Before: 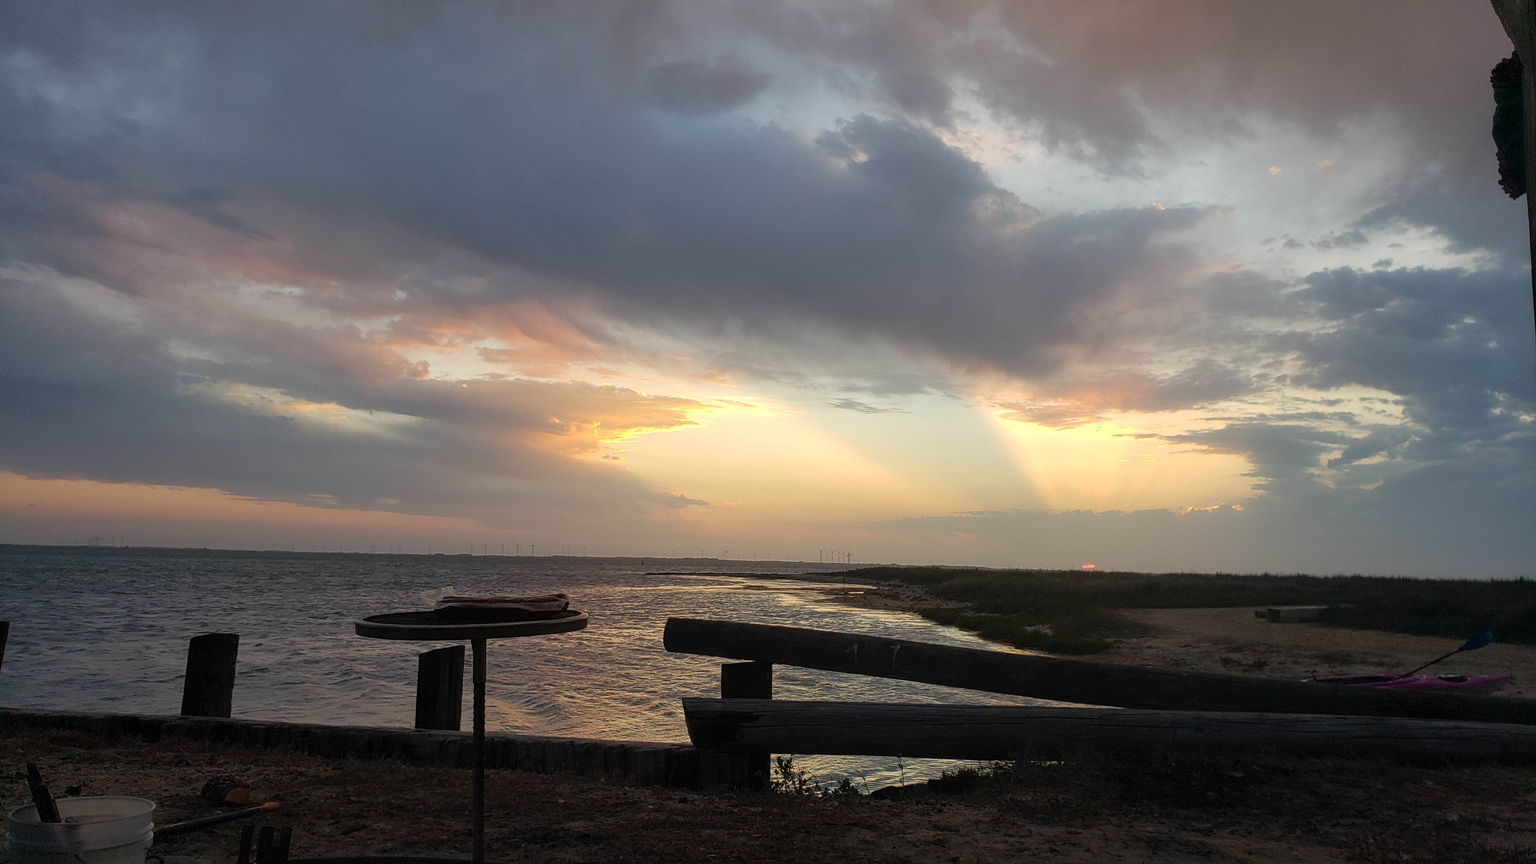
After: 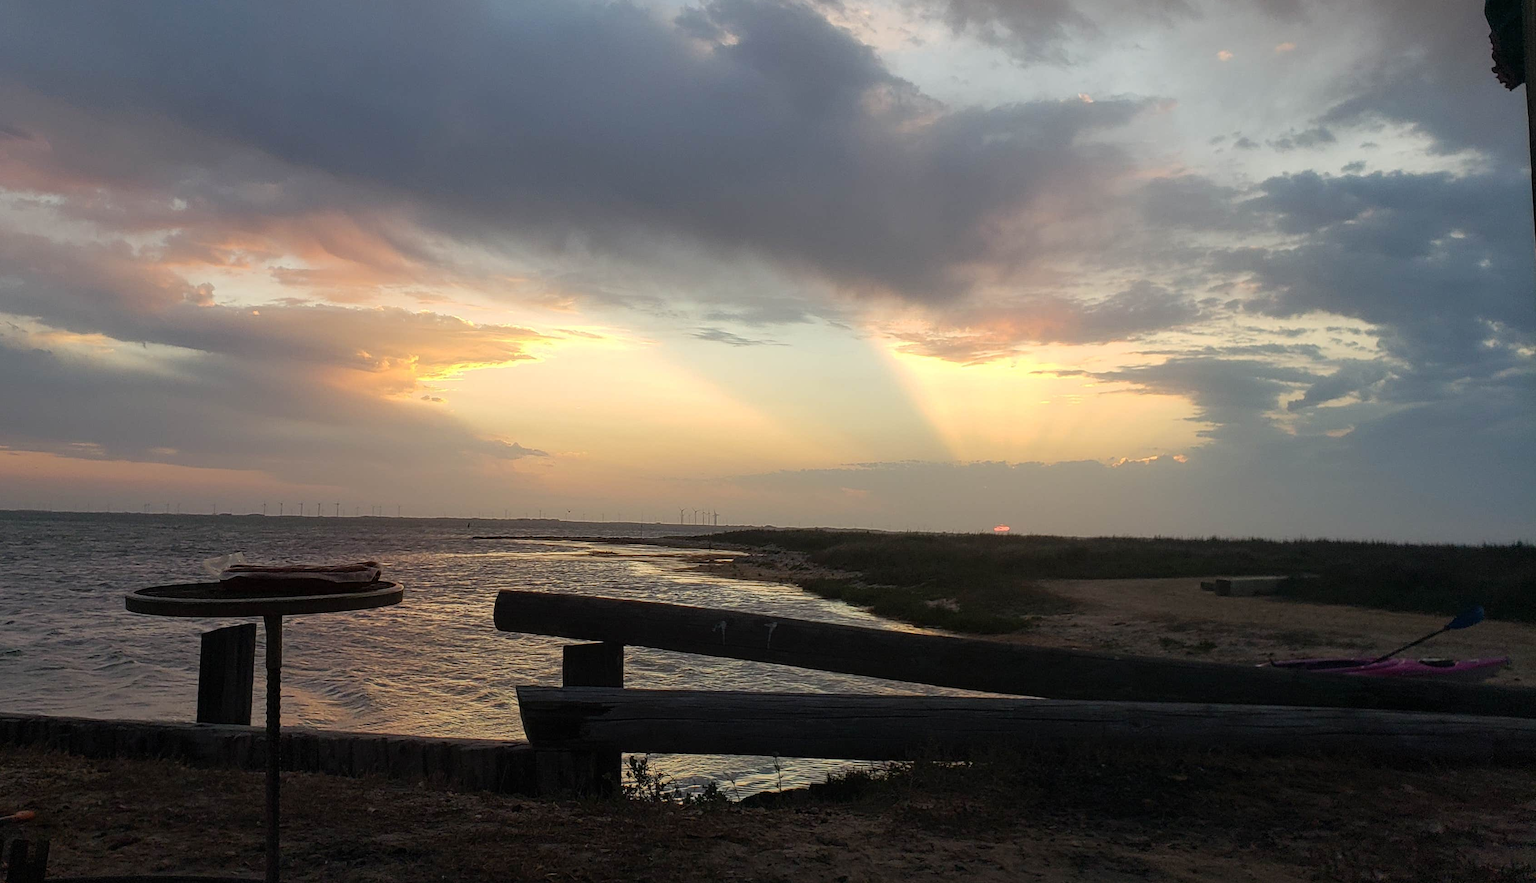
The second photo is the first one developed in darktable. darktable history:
crop: left 16.328%, top 14.41%
